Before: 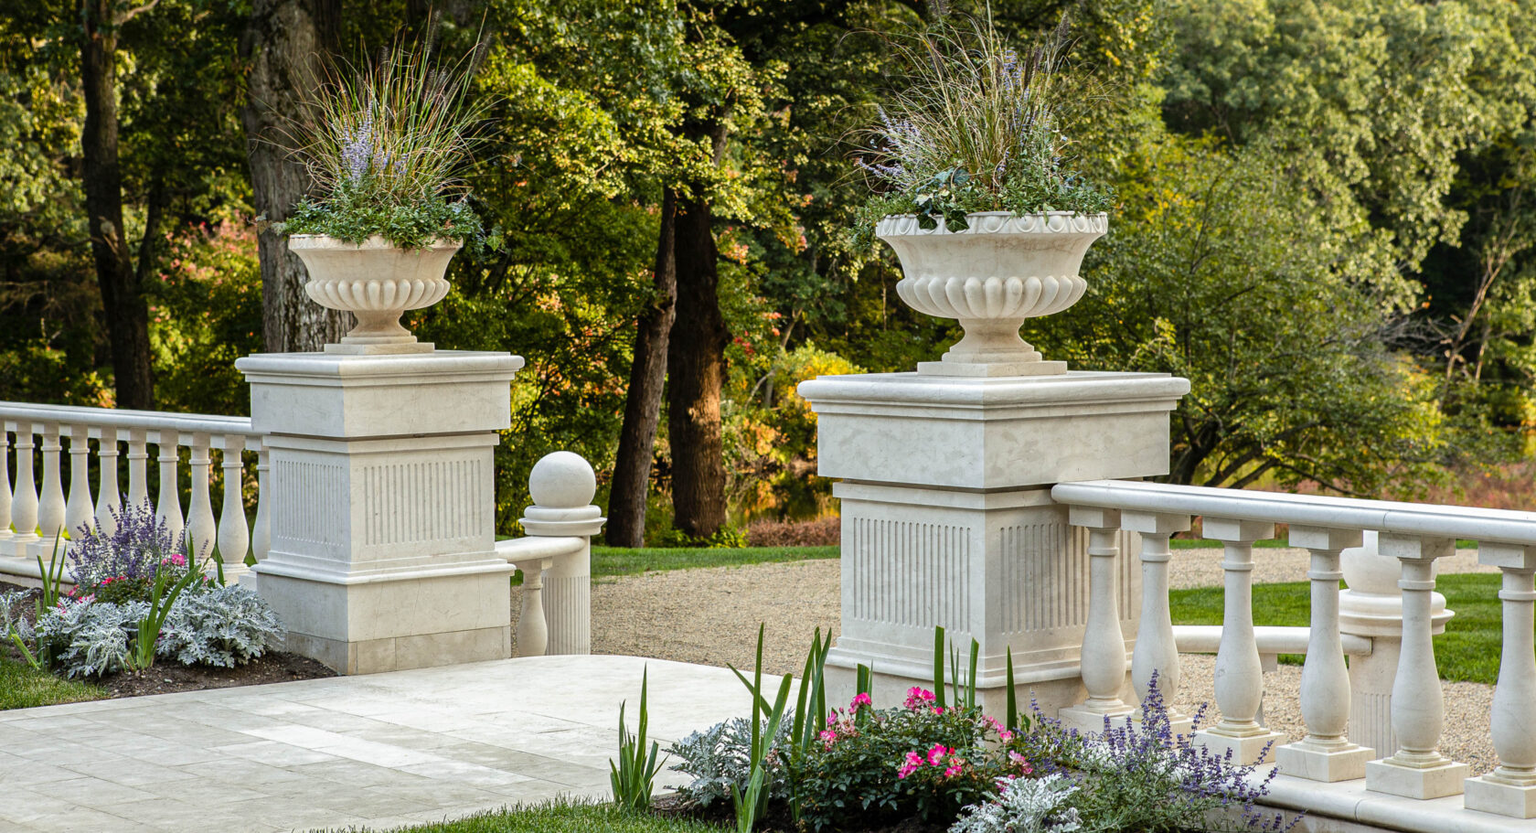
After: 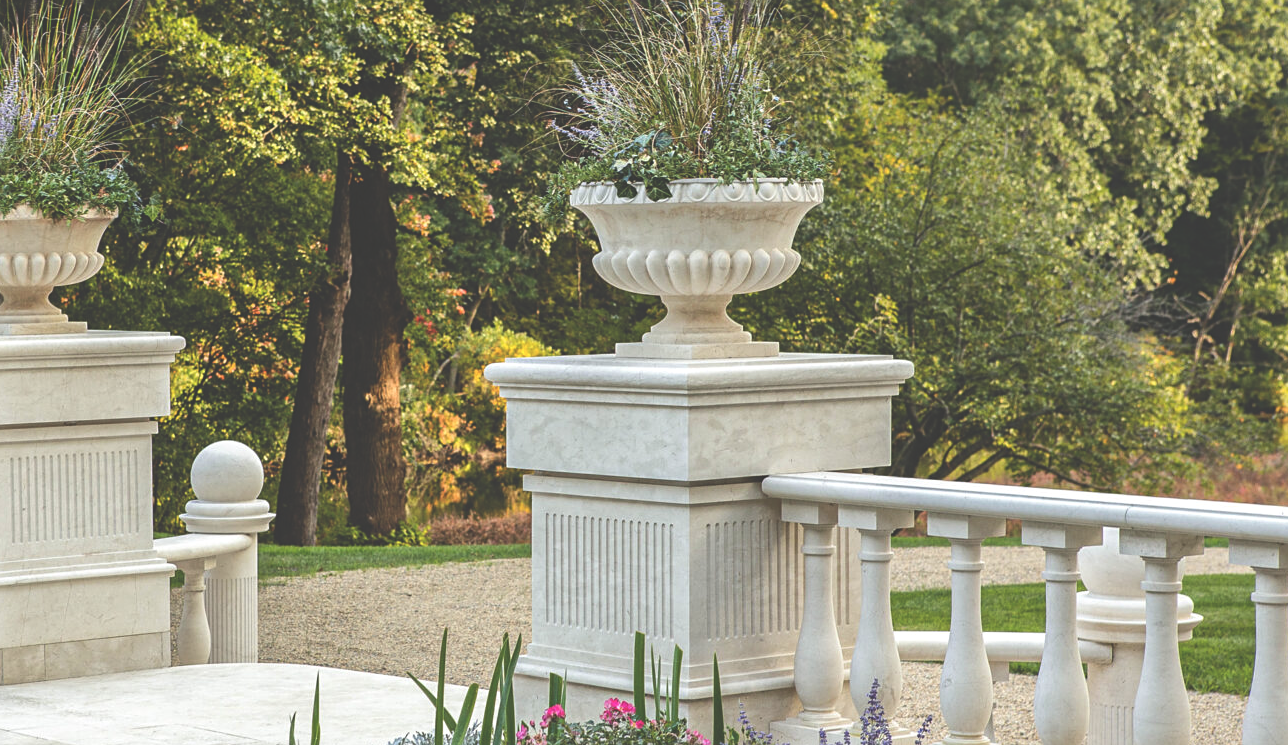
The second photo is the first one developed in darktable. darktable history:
exposure: black level correction -0.041, exposure 0.064 EV, compensate highlight preservation false
crop: left 23.095%, top 5.827%, bottom 11.854%
sharpen: amount 0.2
